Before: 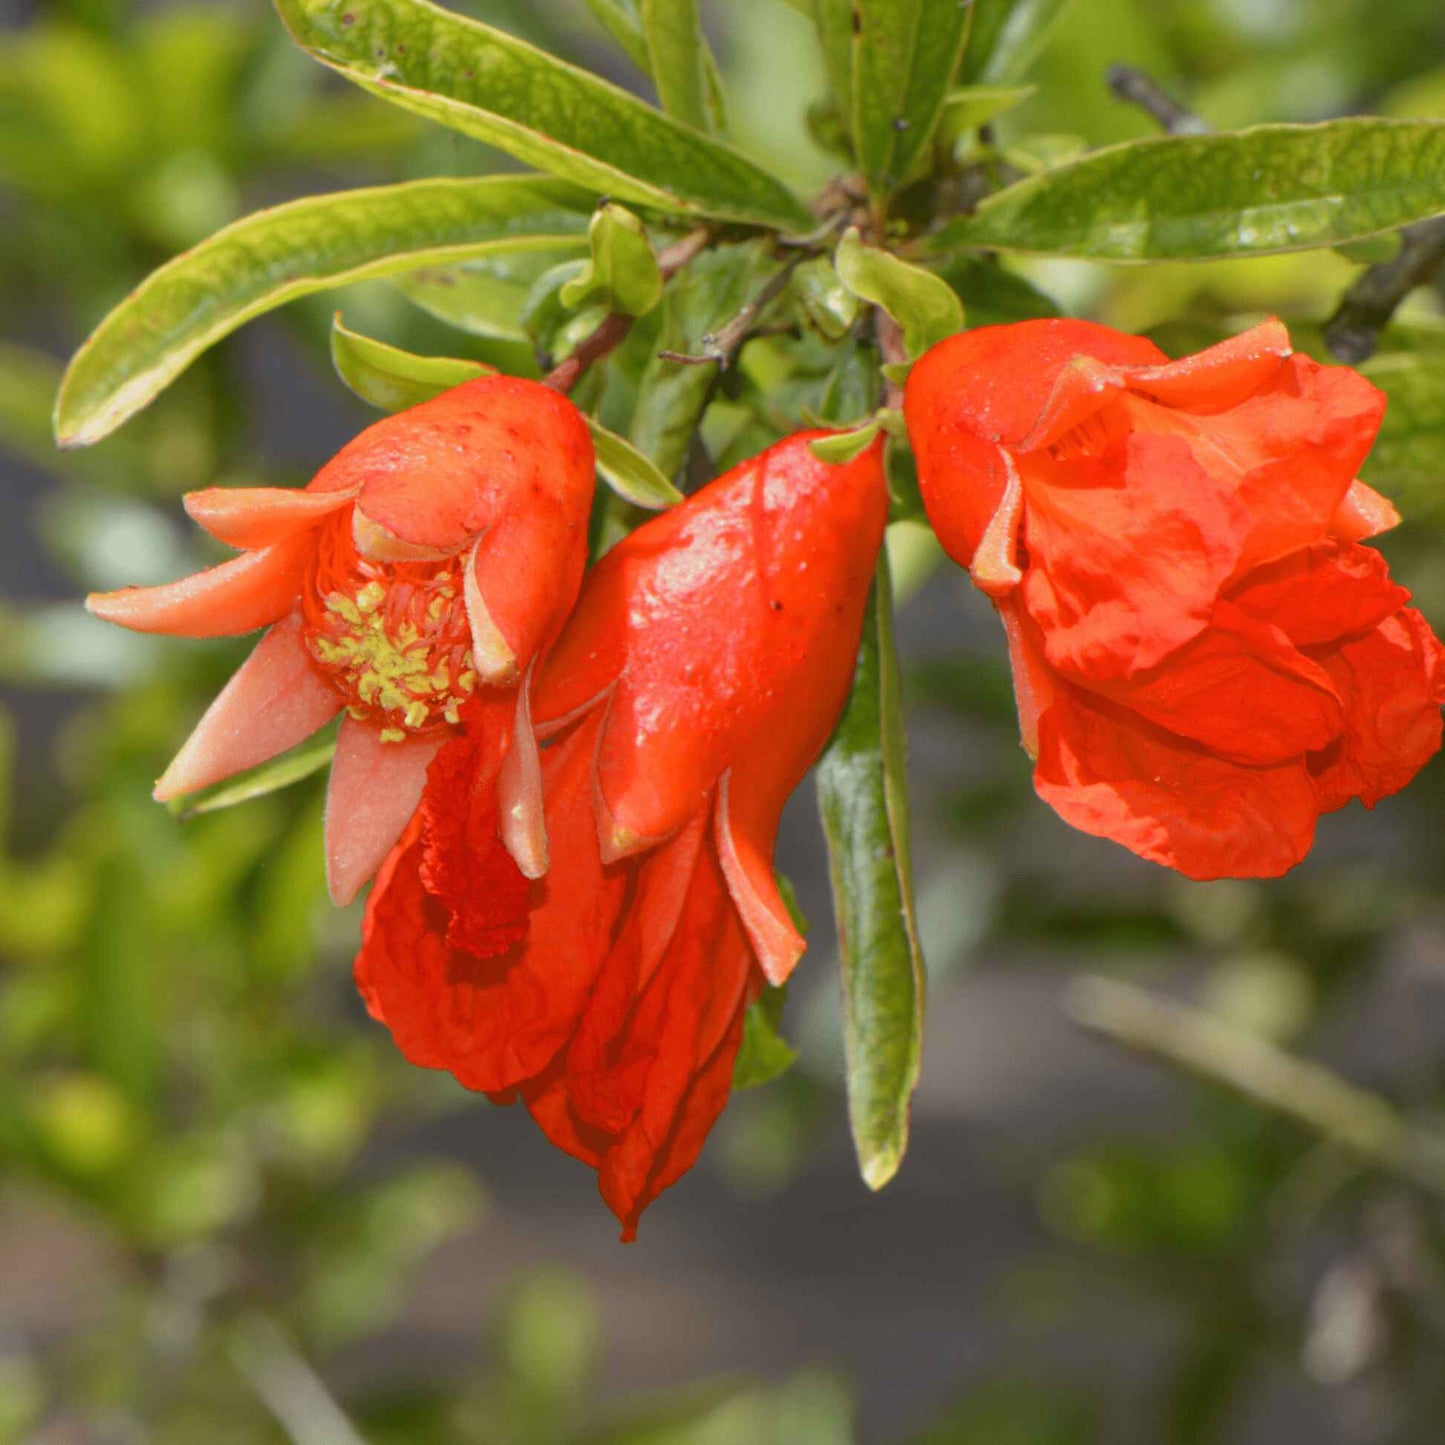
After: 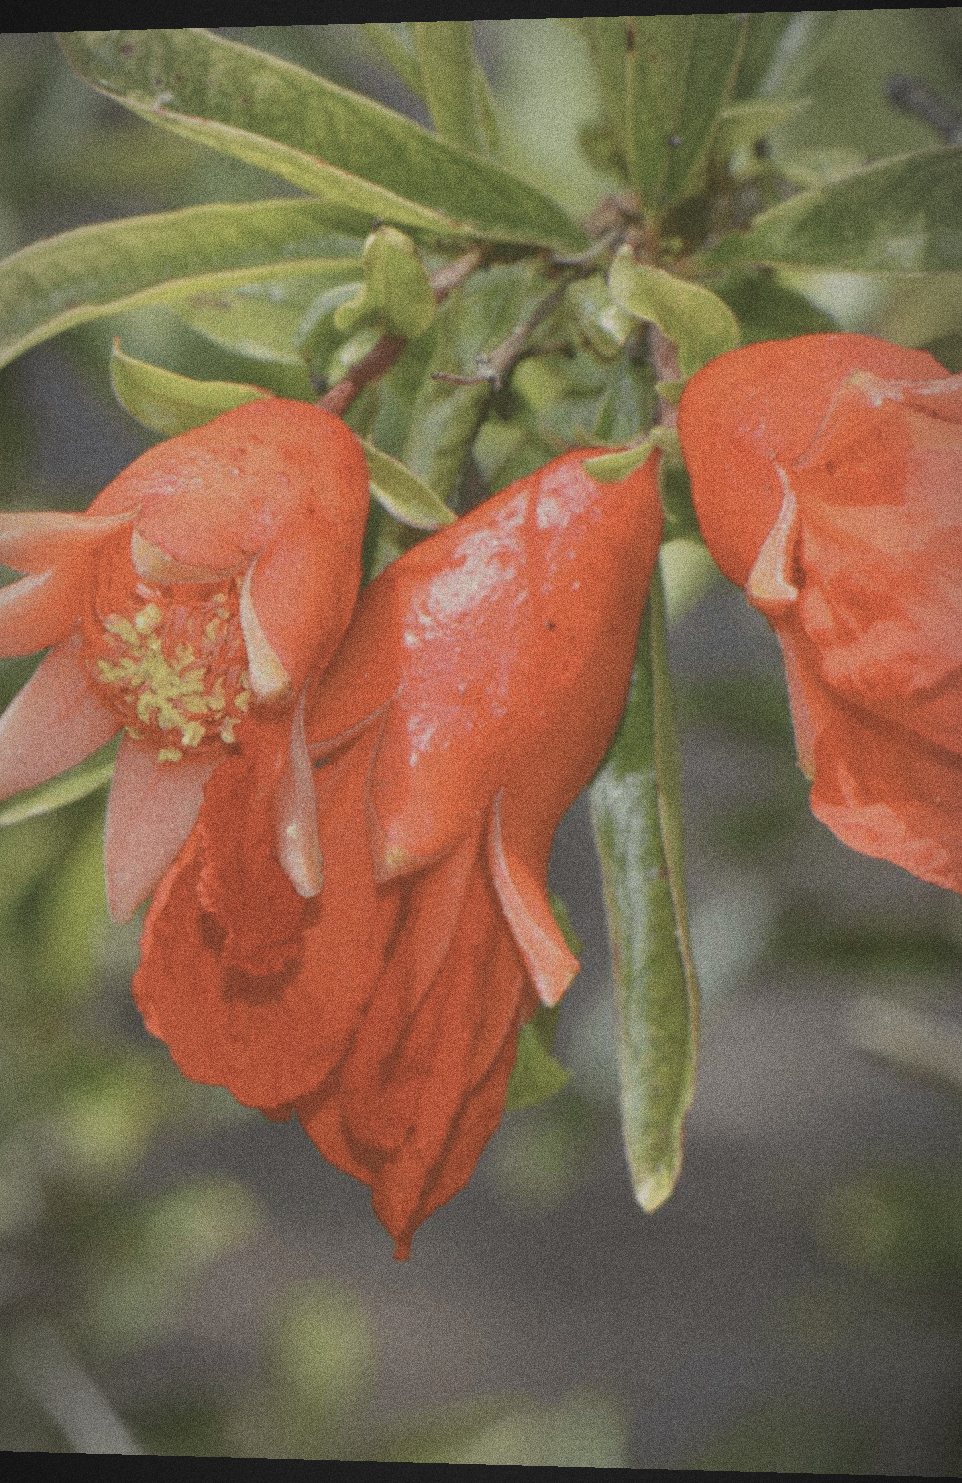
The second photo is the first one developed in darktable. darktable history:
grain: strength 49.07%
vignetting: fall-off start 87%, automatic ratio true
rotate and perspective: lens shift (horizontal) -0.055, automatic cropping off
crop and rotate: left 14.436%, right 18.898%
contrast brightness saturation: contrast -0.26, saturation -0.43
